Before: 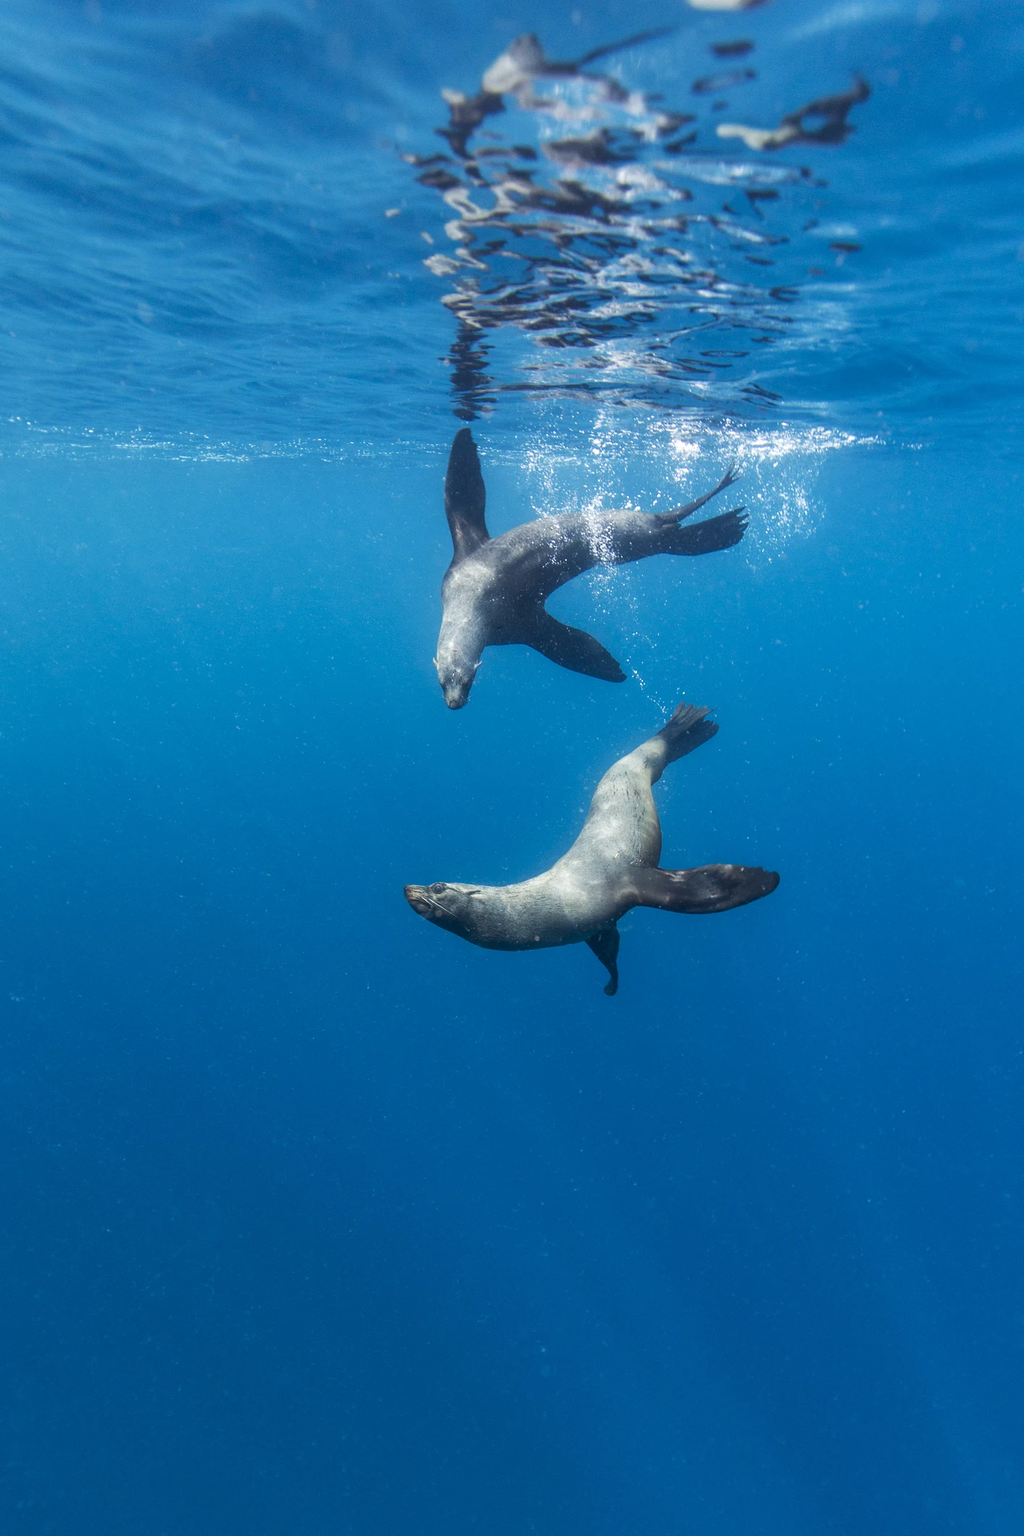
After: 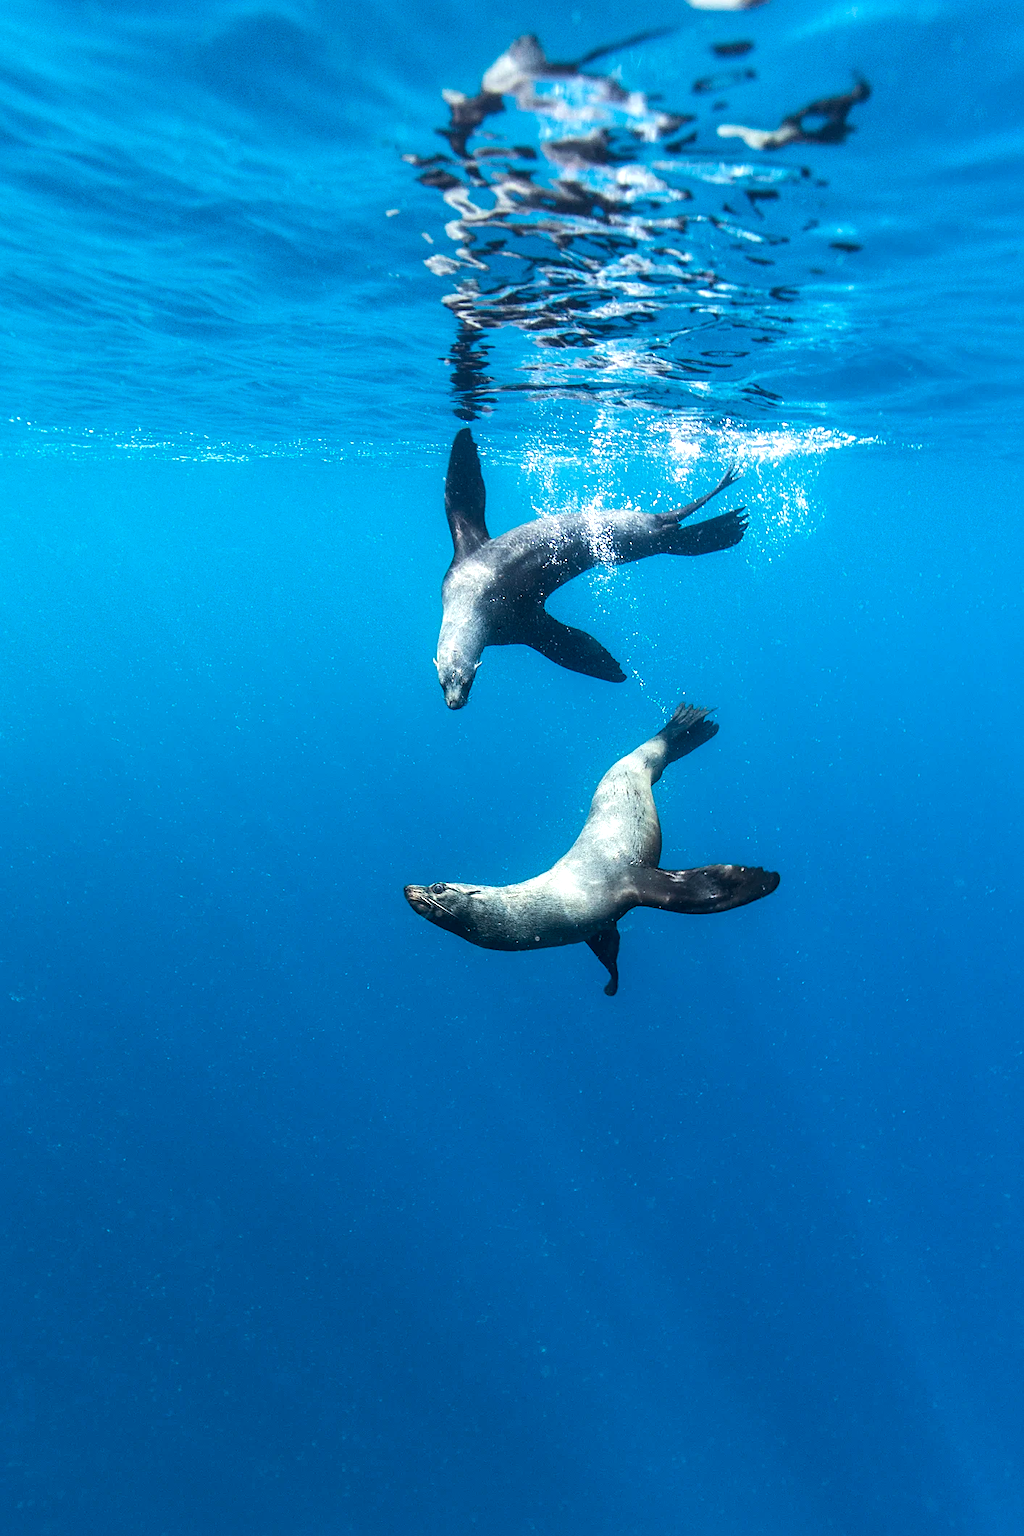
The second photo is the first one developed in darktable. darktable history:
sharpen: on, module defaults
tone equalizer: -8 EV -0.777 EV, -7 EV -0.665 EV, -6 EV -0.591 EV, -5 EV -0.389 EV, -3 EV 0.398 EV, -2 EV 0.6 EV, -1 EV 0.684 EV, +0 EV 0.774 EV, edges refinement/feathering 500, mask exposure compensation -1.57 EV, preserve details no
